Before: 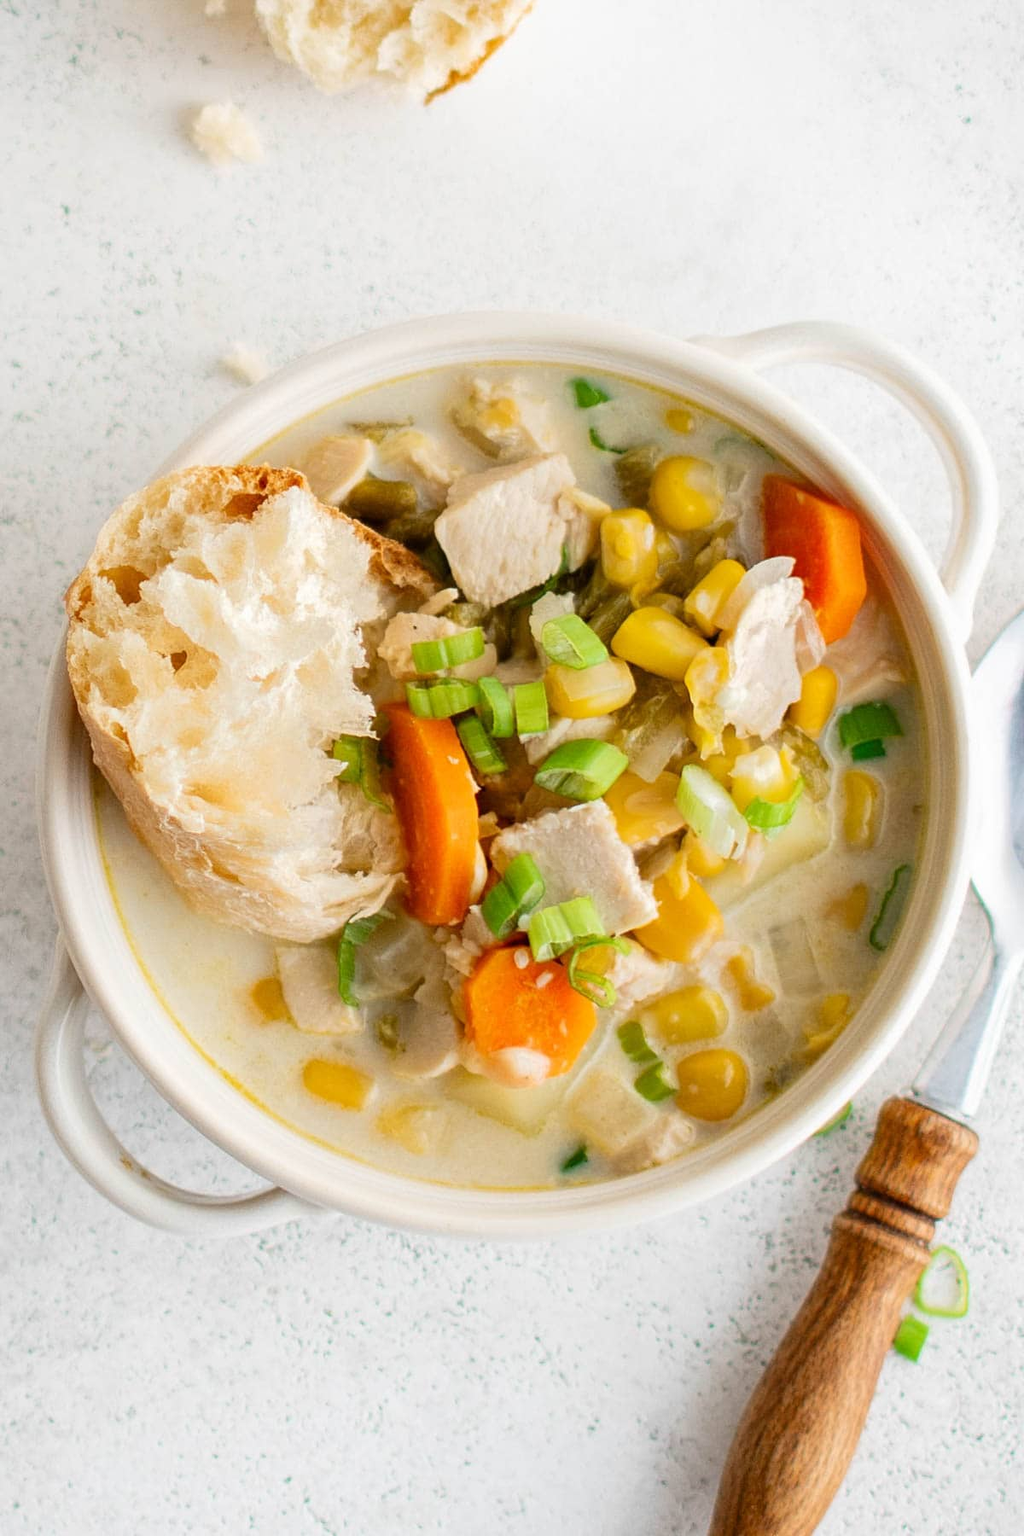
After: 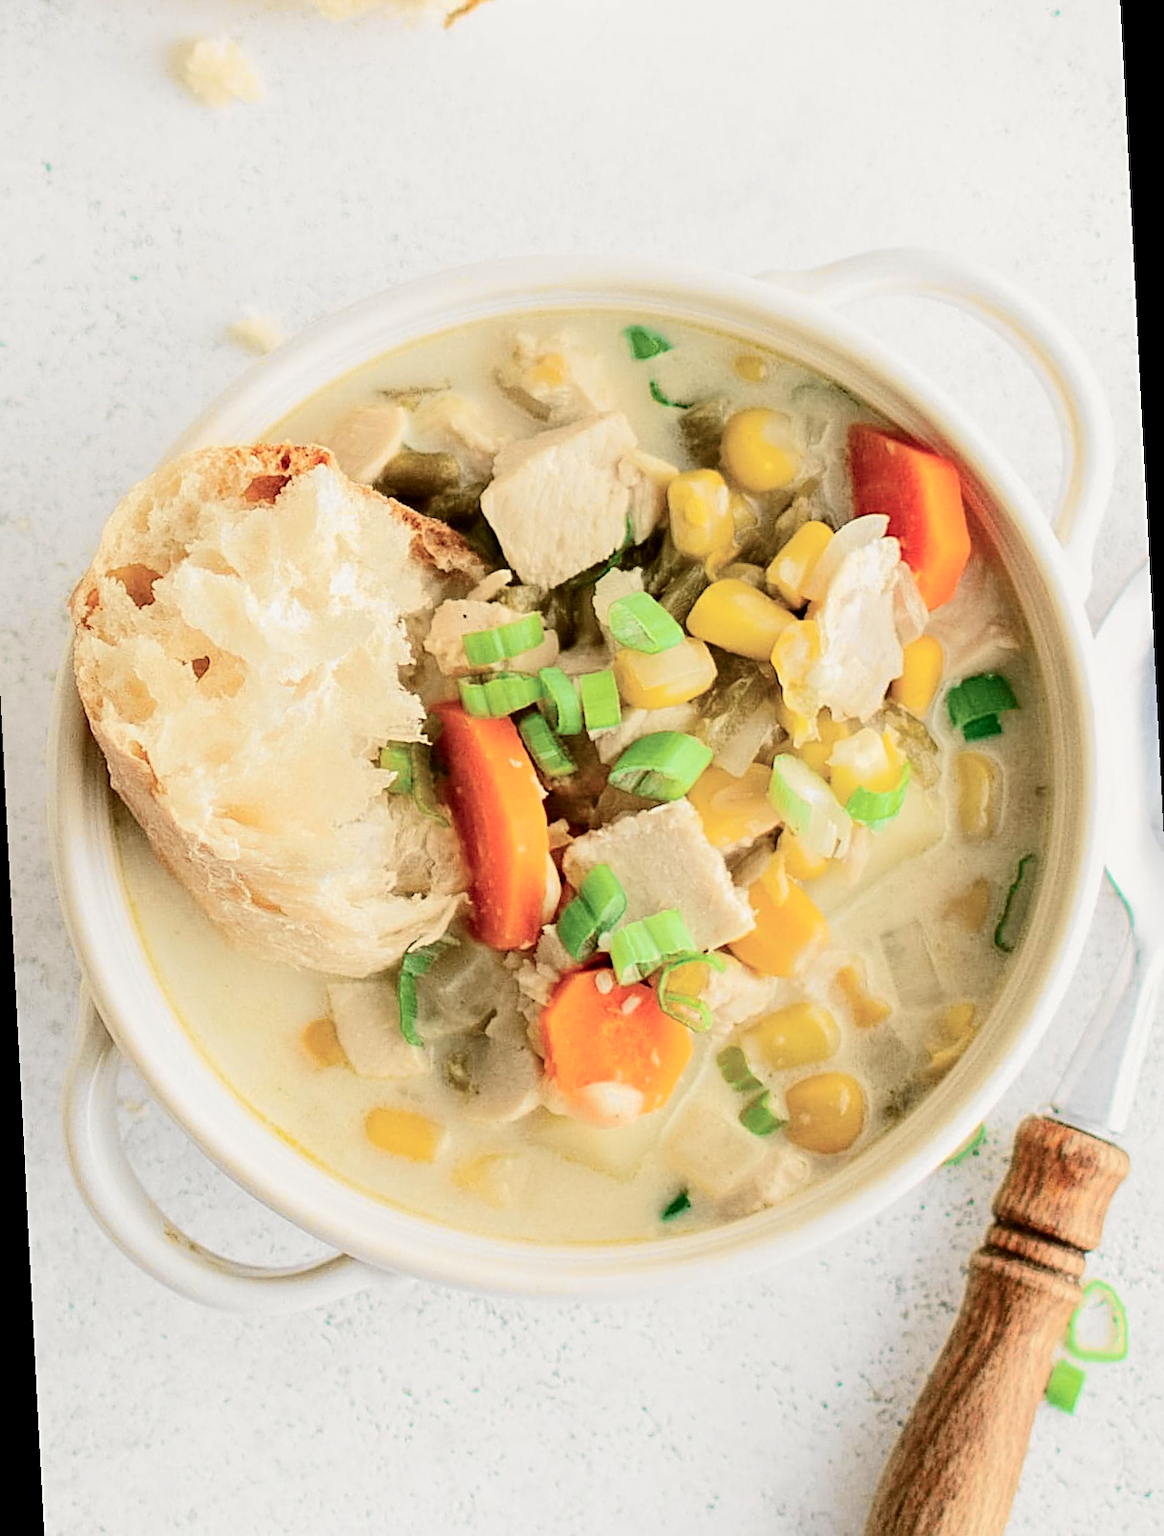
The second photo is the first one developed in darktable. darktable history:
tone curve: curves: ch0 [(0.014, 0) (0.13, 0.09) (0.227, 0.211) (0.346, 0.388) (0.499, 0.598) (0.662, 0.76) (0.795, 0.846) (1, 0.969)]; ch1 [(0, 0) (0.366, 0.367) (0.447, 0.417) (0.473, 0.484) (0.504, 0.502) (0.525, 0.518) (0.564, 0.548) (0.639, 0.643) (1, 1)]; ch2 [(0, 0) (0.333, 0.346) (0.375, 0.375) (0.424, 0.43) (0.476, 0.498) (0.496, 0.505) (0.517, 0.515) (0.542, 0.564) (0.583, 0.6) (0.64, 0.622) (0.723, 0.676) (1, 1)], color space Lab, independent channels, preserve colors none
sharpen: on, module defaults
tone equalizer: on, module defaults
rotate and perspective: rotation -3°, crop left 0.031, crop right 0.968, crop top 0.07, crop bottom 0.93
